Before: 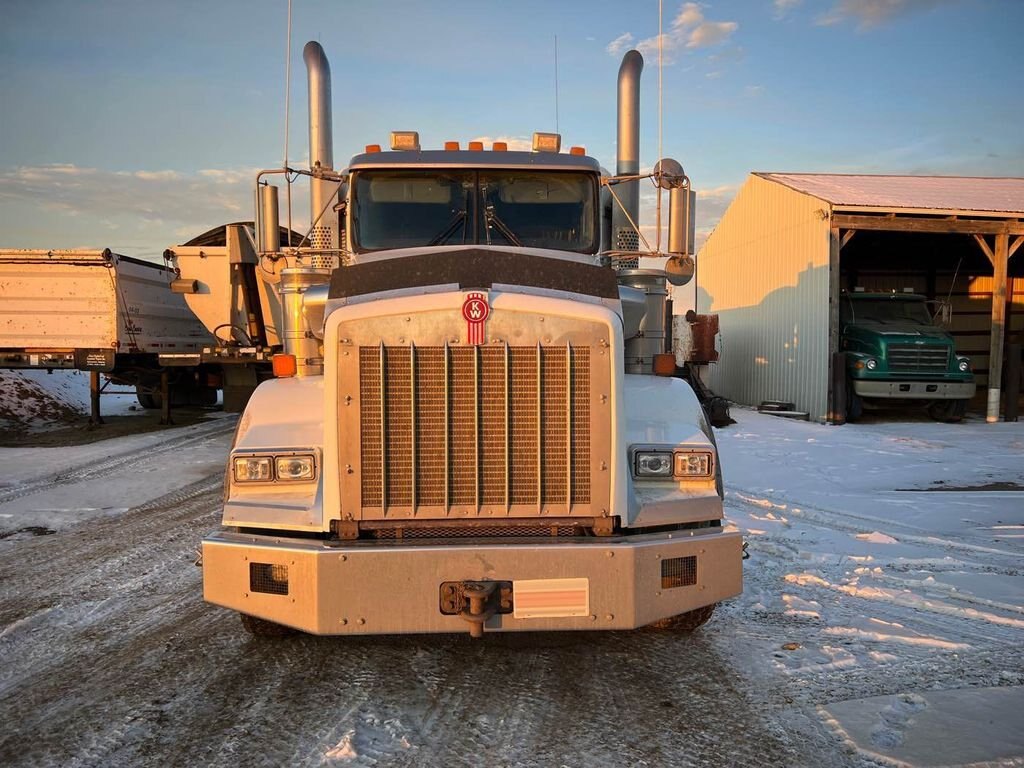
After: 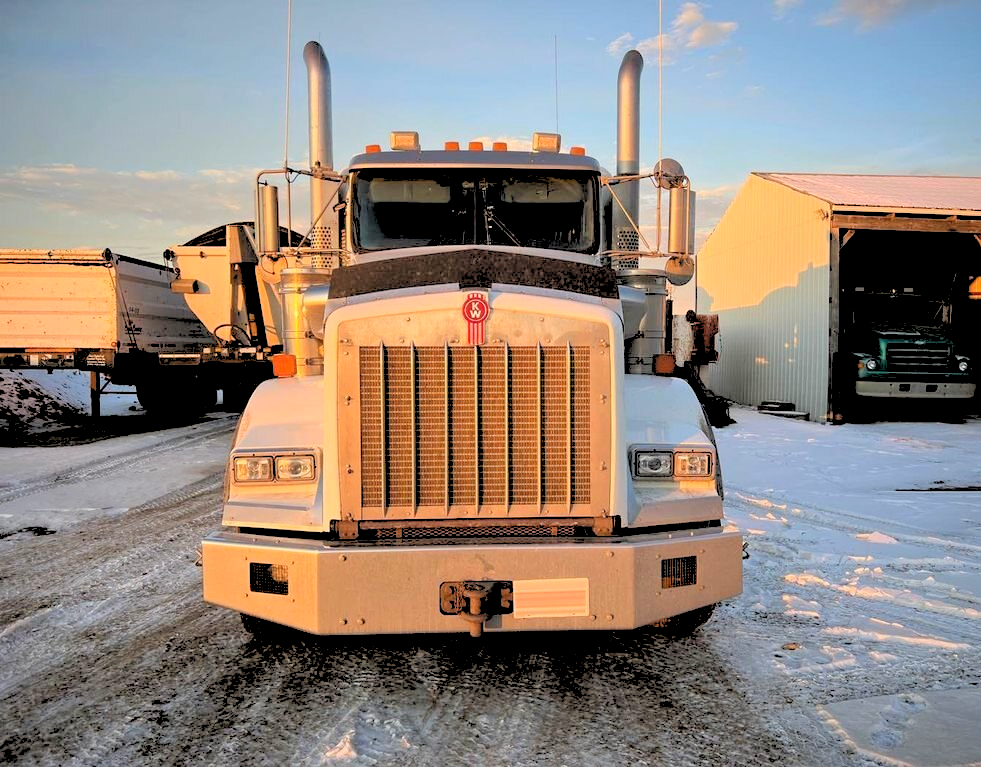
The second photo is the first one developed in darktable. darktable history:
crop: right 4.126%, bottom 0.031%
rgb levels: levels [[0.027, 0.429, 0.996], [0, 0.5, 1], [0, 0.5, 1]]
